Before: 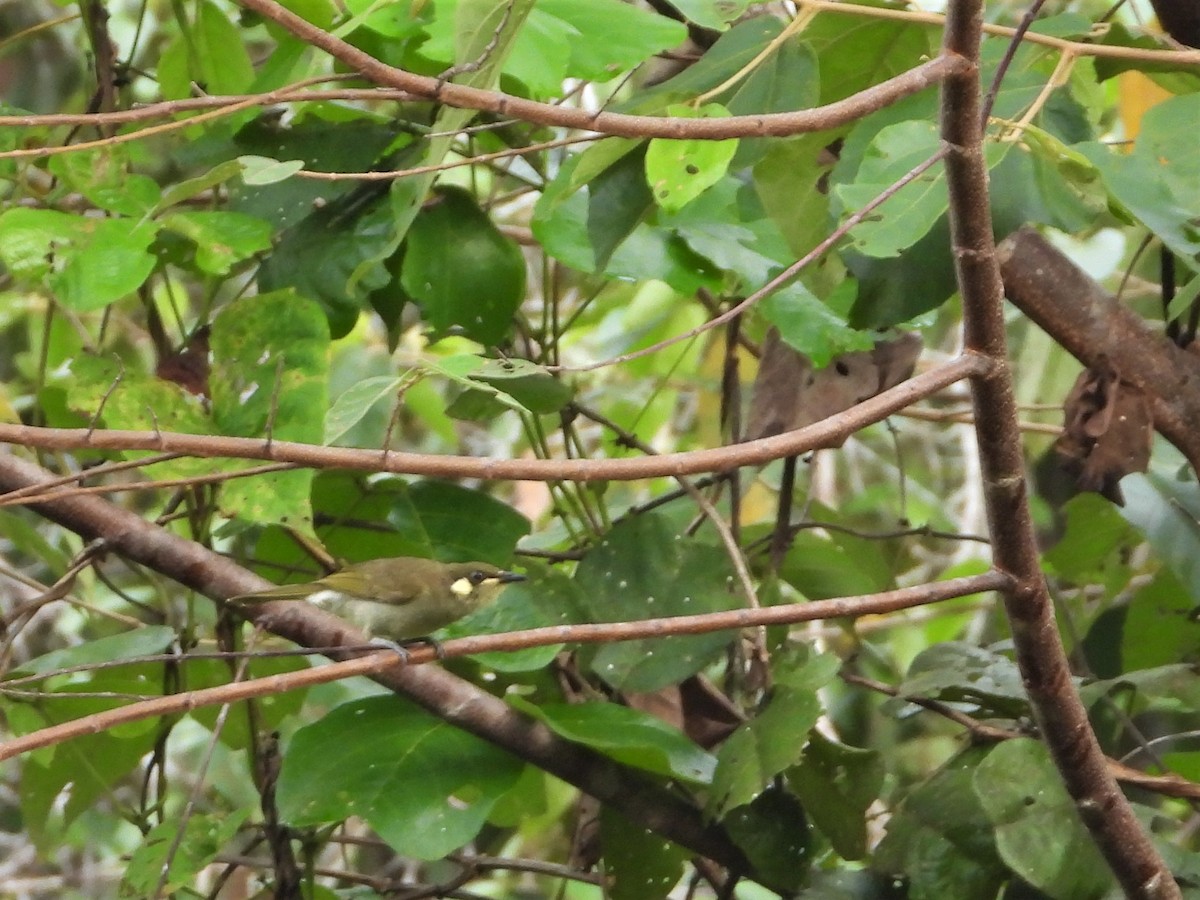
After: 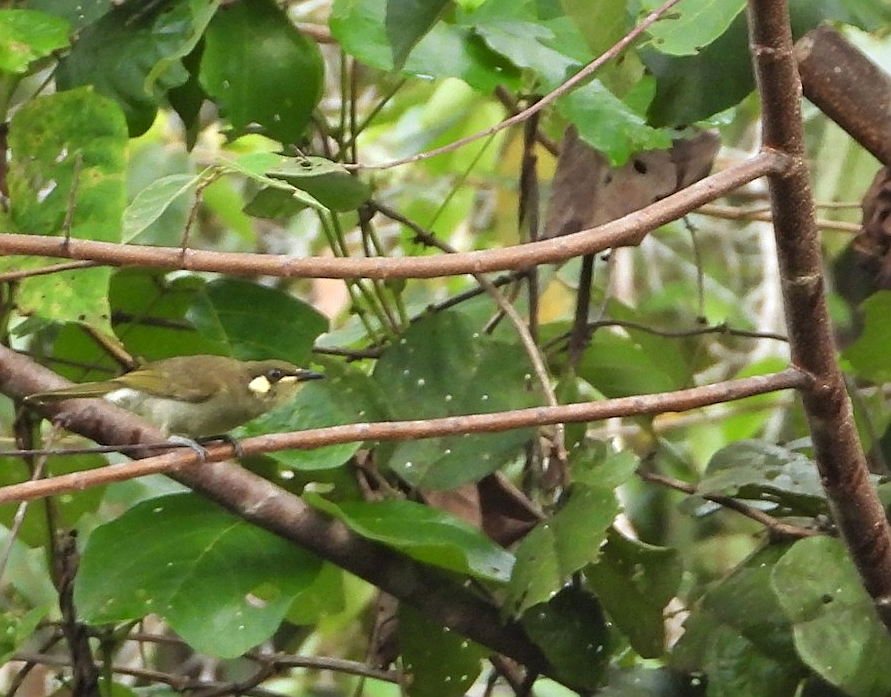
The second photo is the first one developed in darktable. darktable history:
exposure: exposure 0.128 EV, compensate exposure bias true, compensate highlight preservation false
crop: left 16.881%, top 22.508%, right 8.806%
color correction: highlights b* 0.056
sharpen: on, module defaults
